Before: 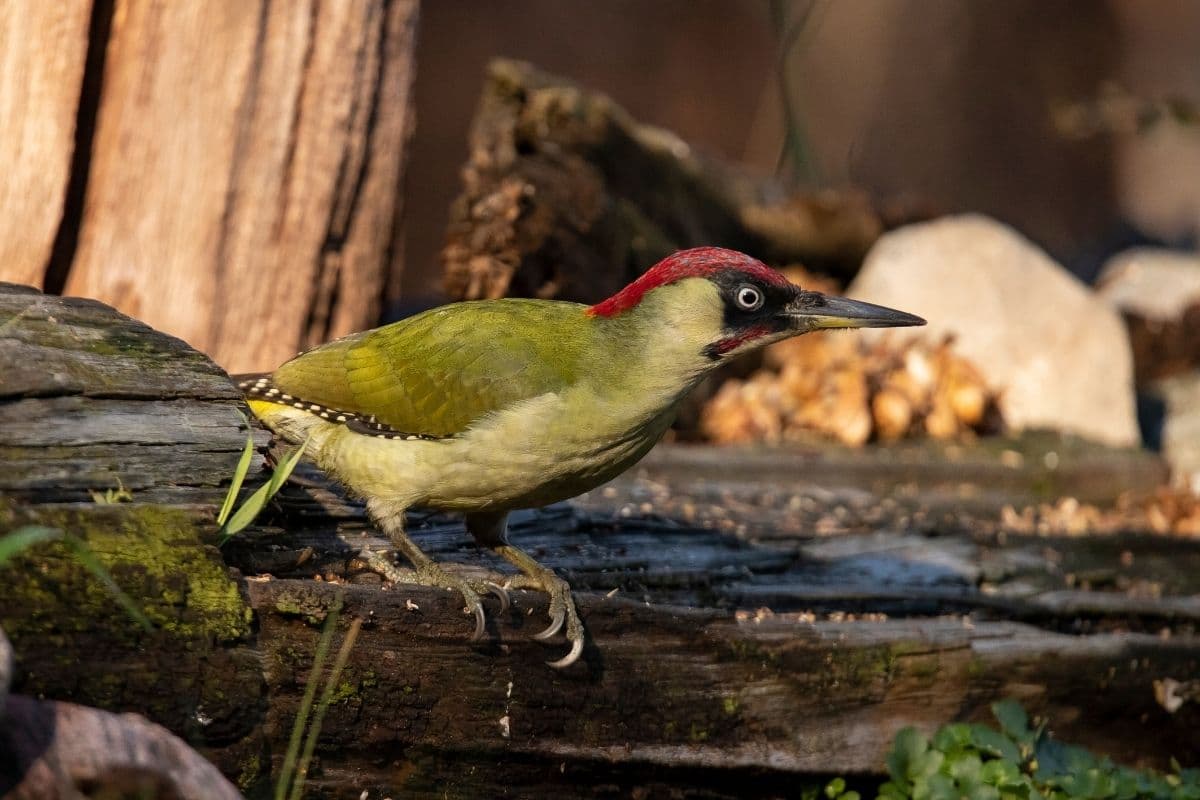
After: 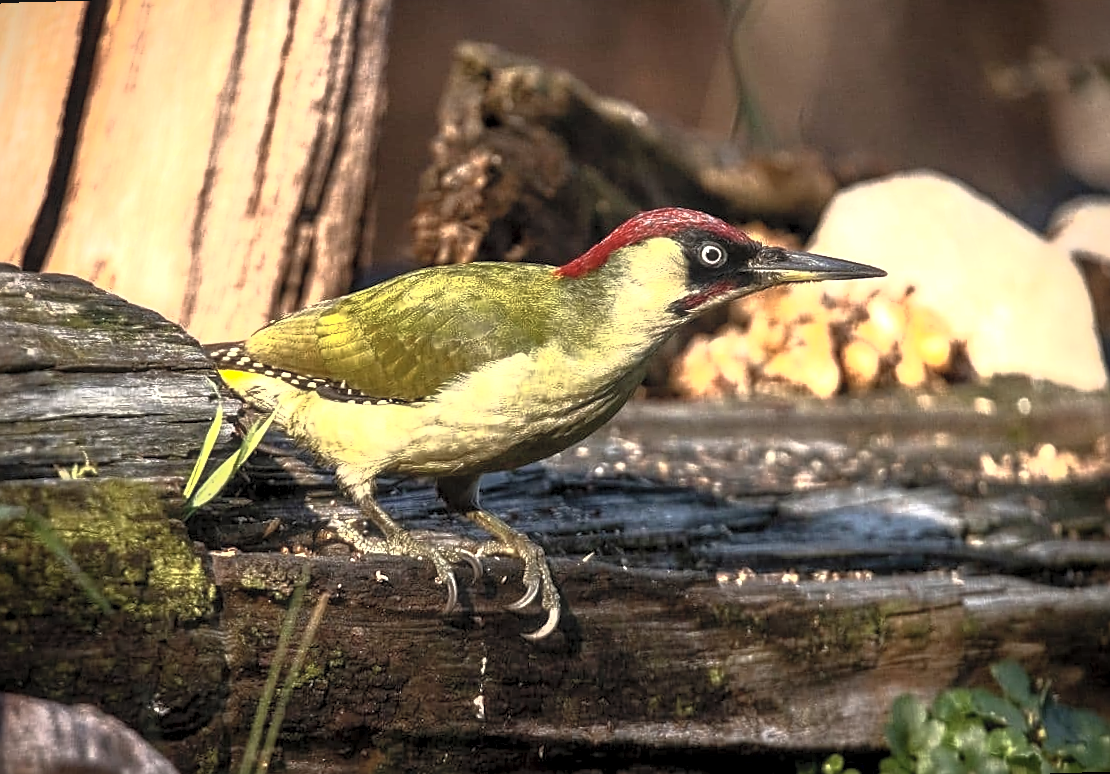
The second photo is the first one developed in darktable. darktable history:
haze removal: strength -0.05
contrast brightness saturation: contrast 0.39, brightness 0.53
sharpen: on, module defaults
exposure: black level correction 0.001, exposure 0.955 EV, compensate exposure bias true, compensate highlight preservation false
local contrast: detail 130%
base curve: curves: ch0 [(0, 0) (0.564, 0.291) (0.802, 0.731) (1, 1)]
rotate and perspective: rotation -1.68°, lens shift (vertical) -0.146, crop left 0.049, crop right 0.912, crop top 0.032, crop bottom 0.96
vignetting: saturation 0, unbound false
